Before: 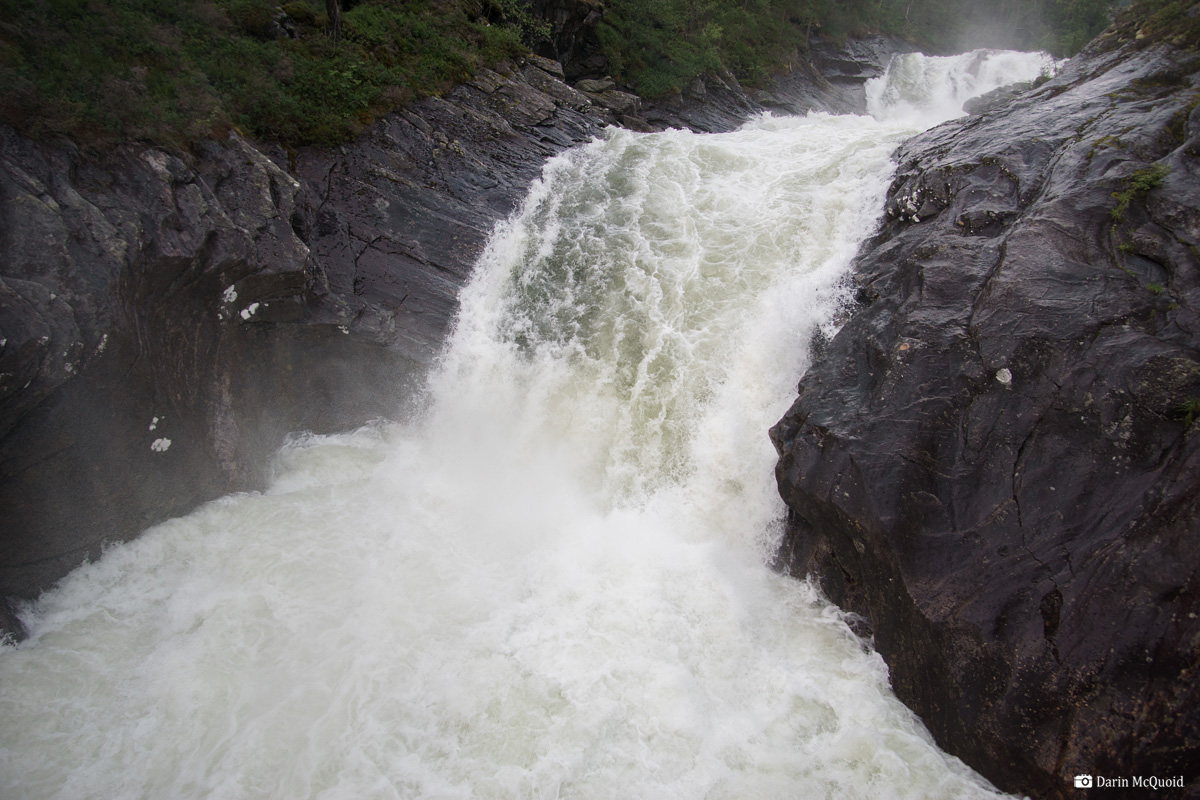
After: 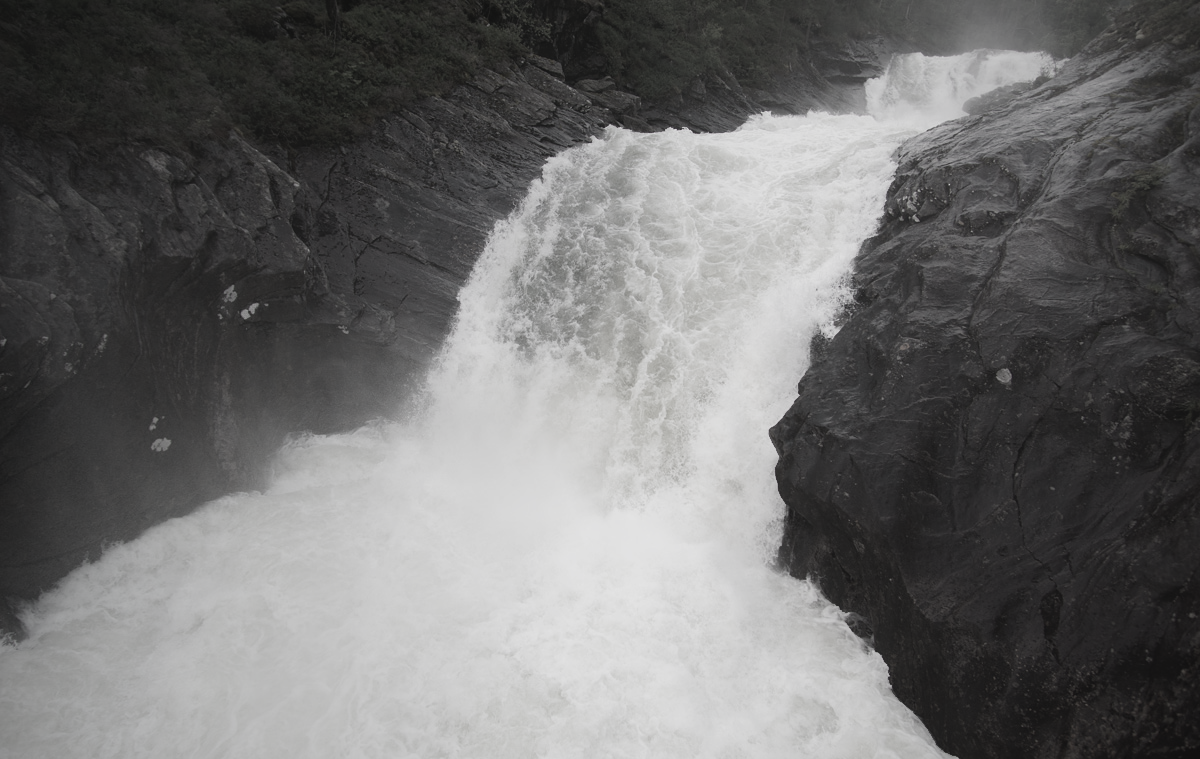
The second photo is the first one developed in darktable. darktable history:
color correction: saturation 0.2
crop and rotate: top 0%, bottom 5.097%
contrast equalizer: octaves 7, y [[0.6 ×6], [0.55 ×6], [0 ×6], [0 ×6], [0 ×6]], mix -1
